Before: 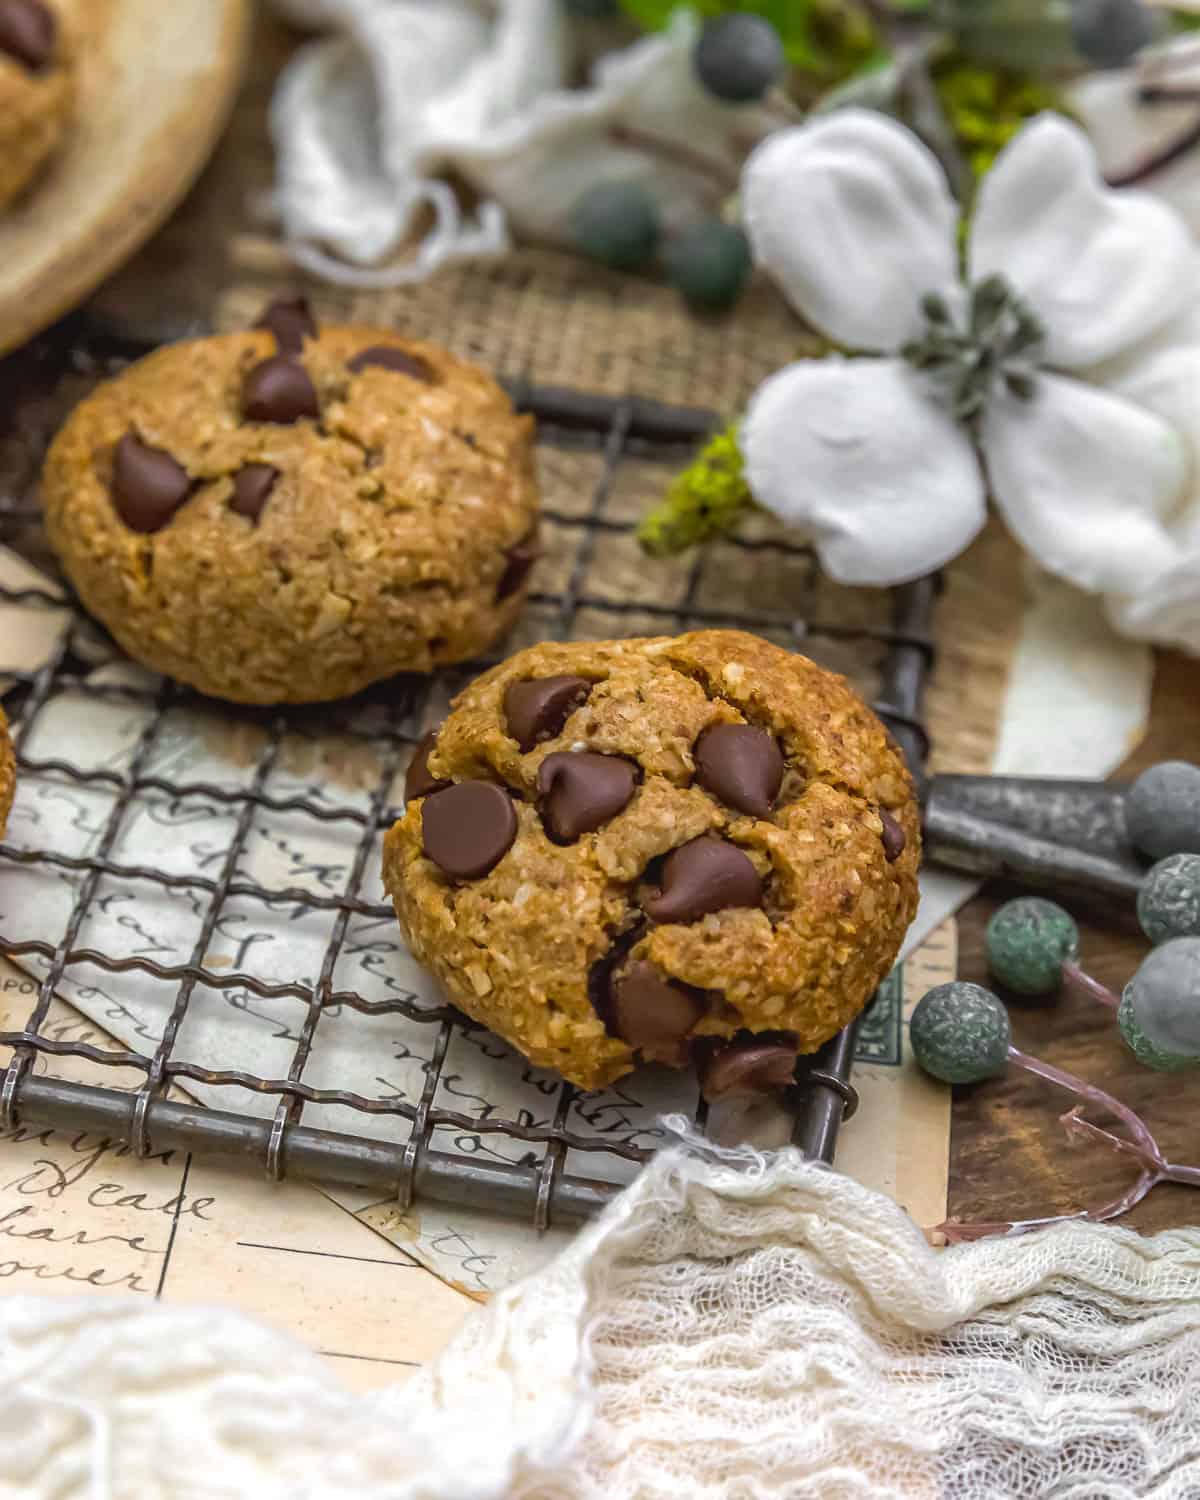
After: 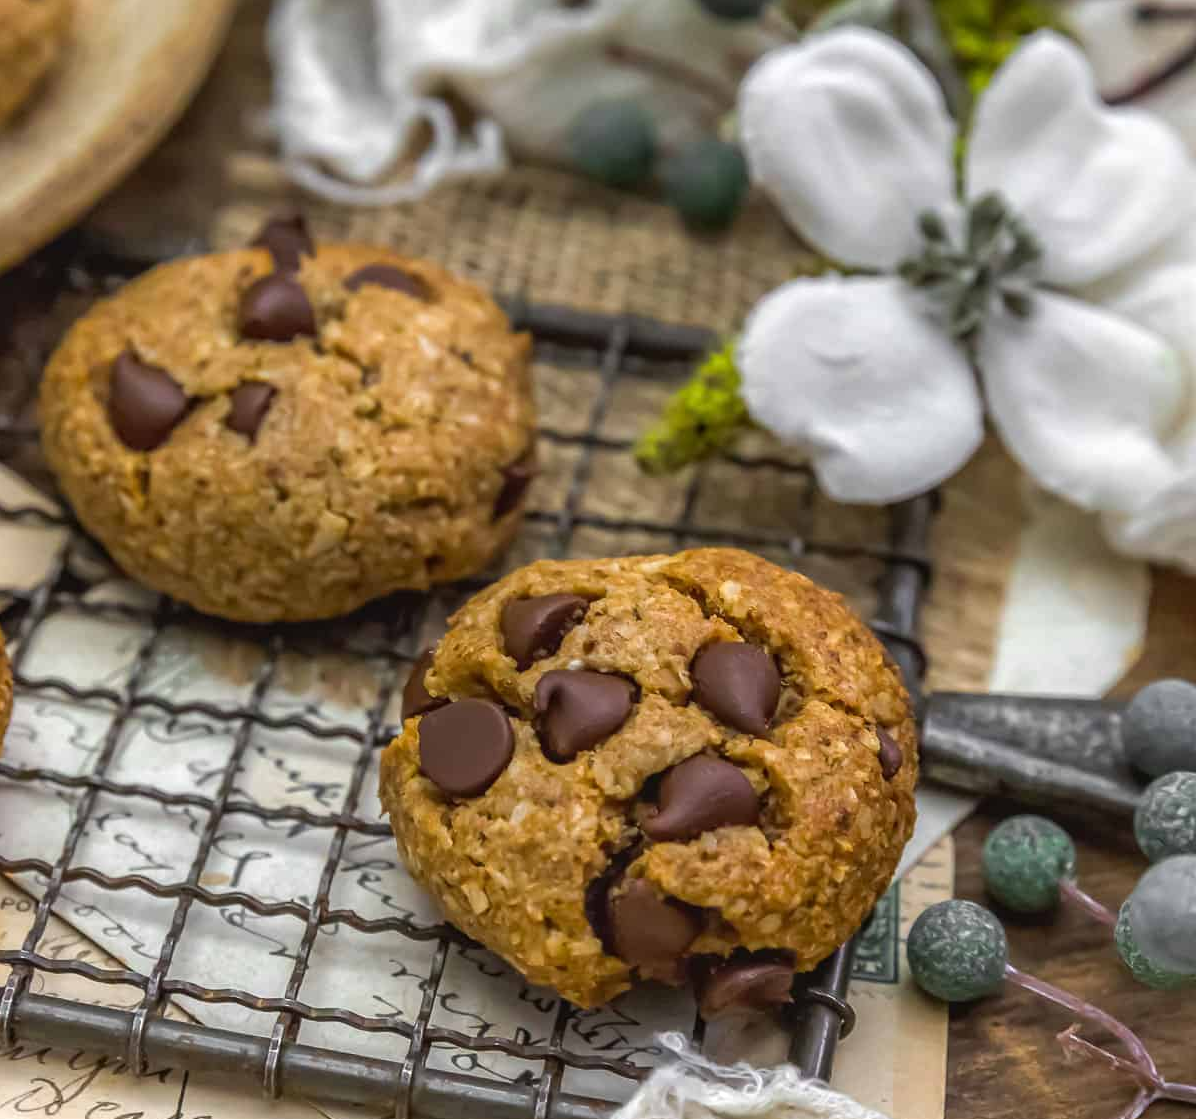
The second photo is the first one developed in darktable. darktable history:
crop: left 0.268%, top 5.521%, bottom 19.822%
